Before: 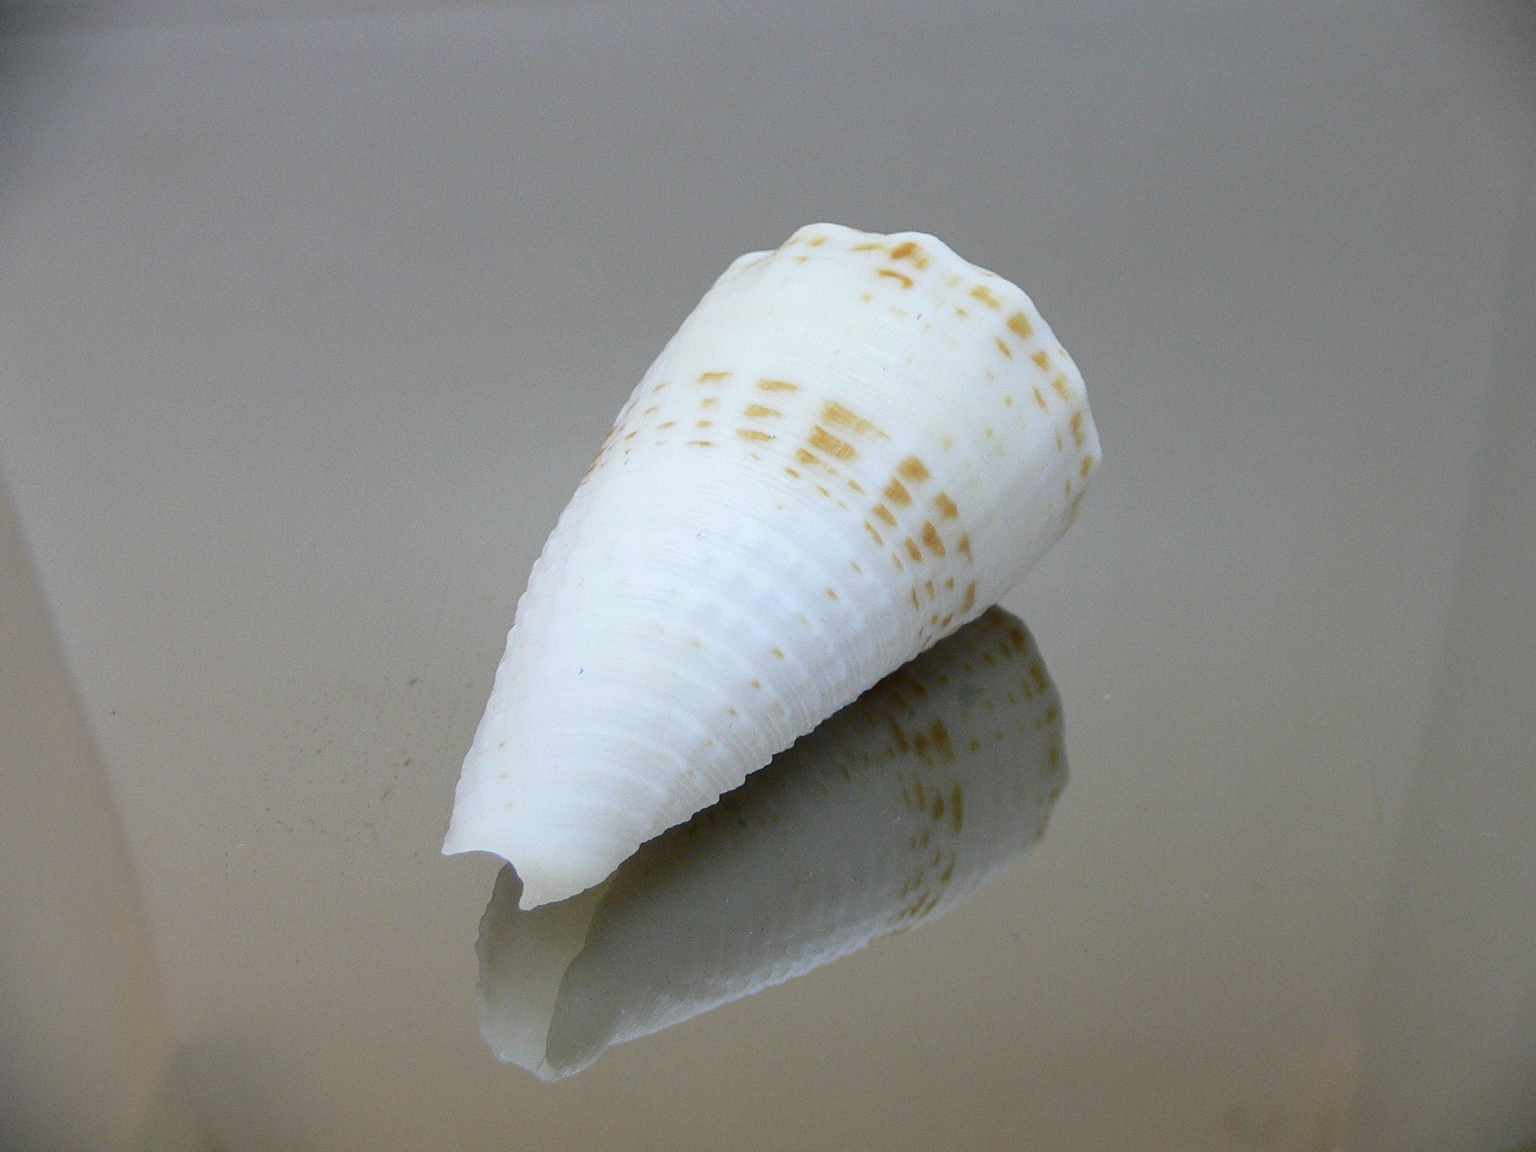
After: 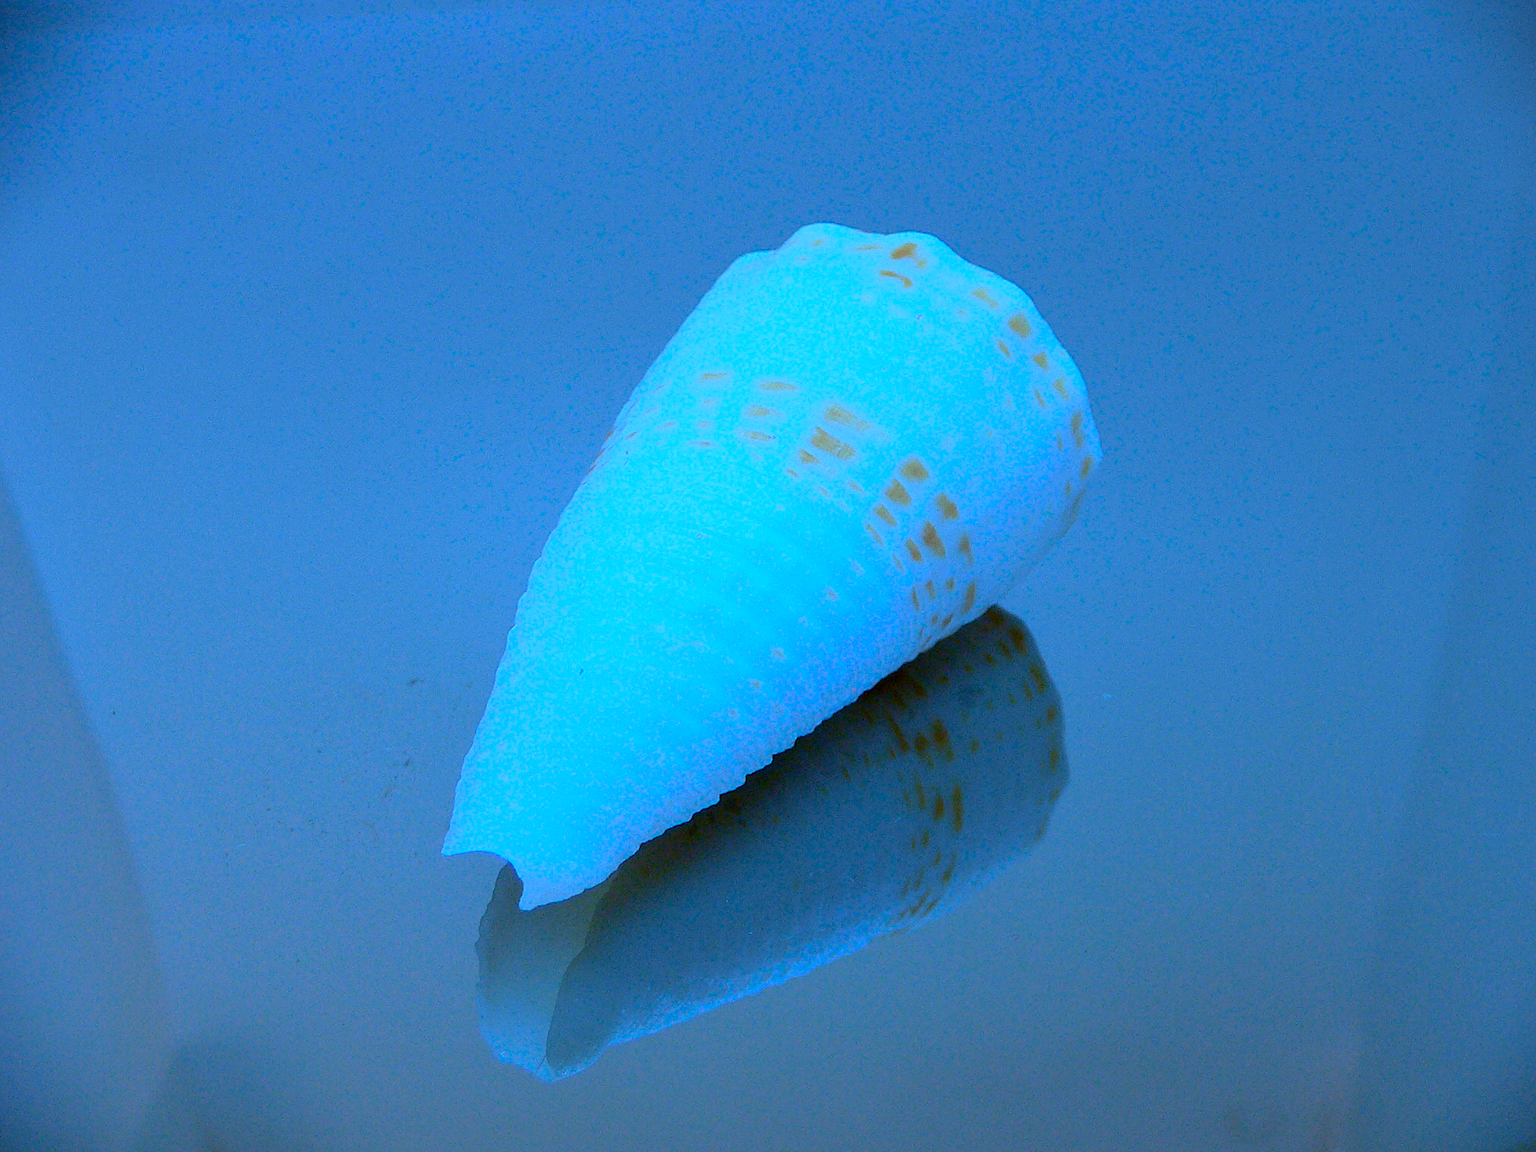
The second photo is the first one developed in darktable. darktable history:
sharpen: radius 0.969, amount 0.604
white balance: red 0.978, blue 0.999
exposure: black level correction 0.006, exposure -0.226 EV, compensate highlight preservation false
color calibration: illuminant as shot in camera, x 0.442, y 0.413, temperature 2903.13 K
color balance rgb: perceptual saturation grading › global saturation 25%, global vibrance 20%
